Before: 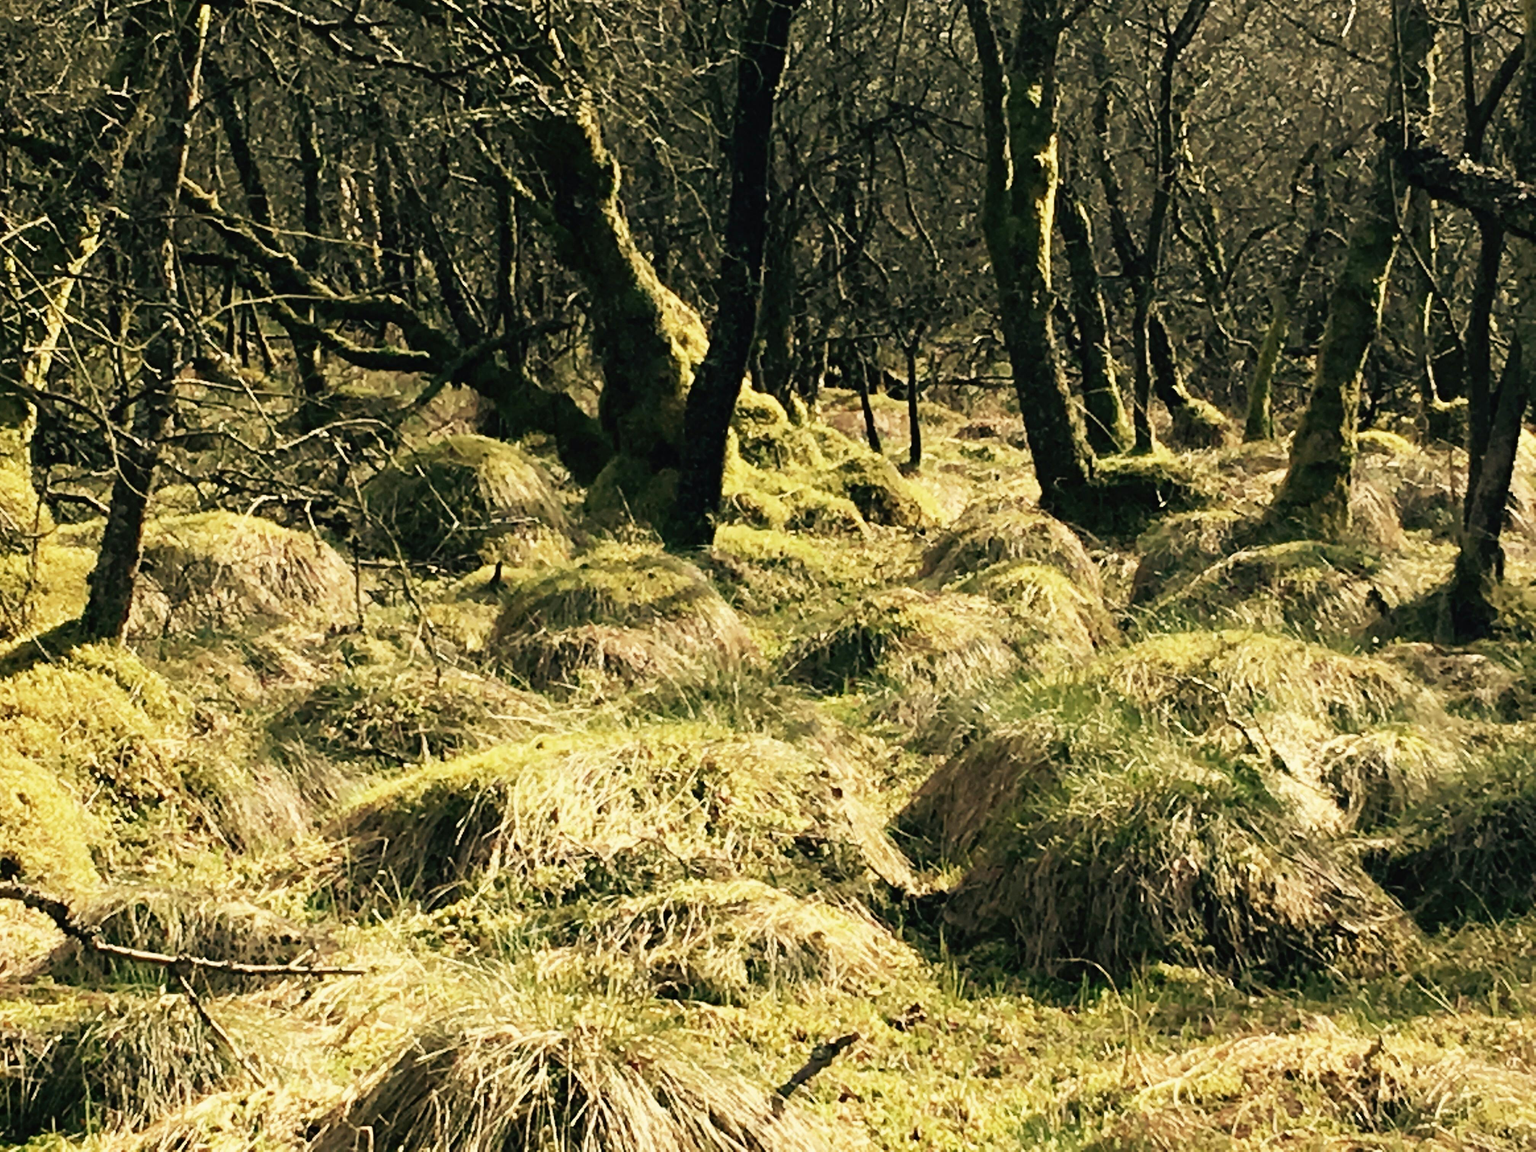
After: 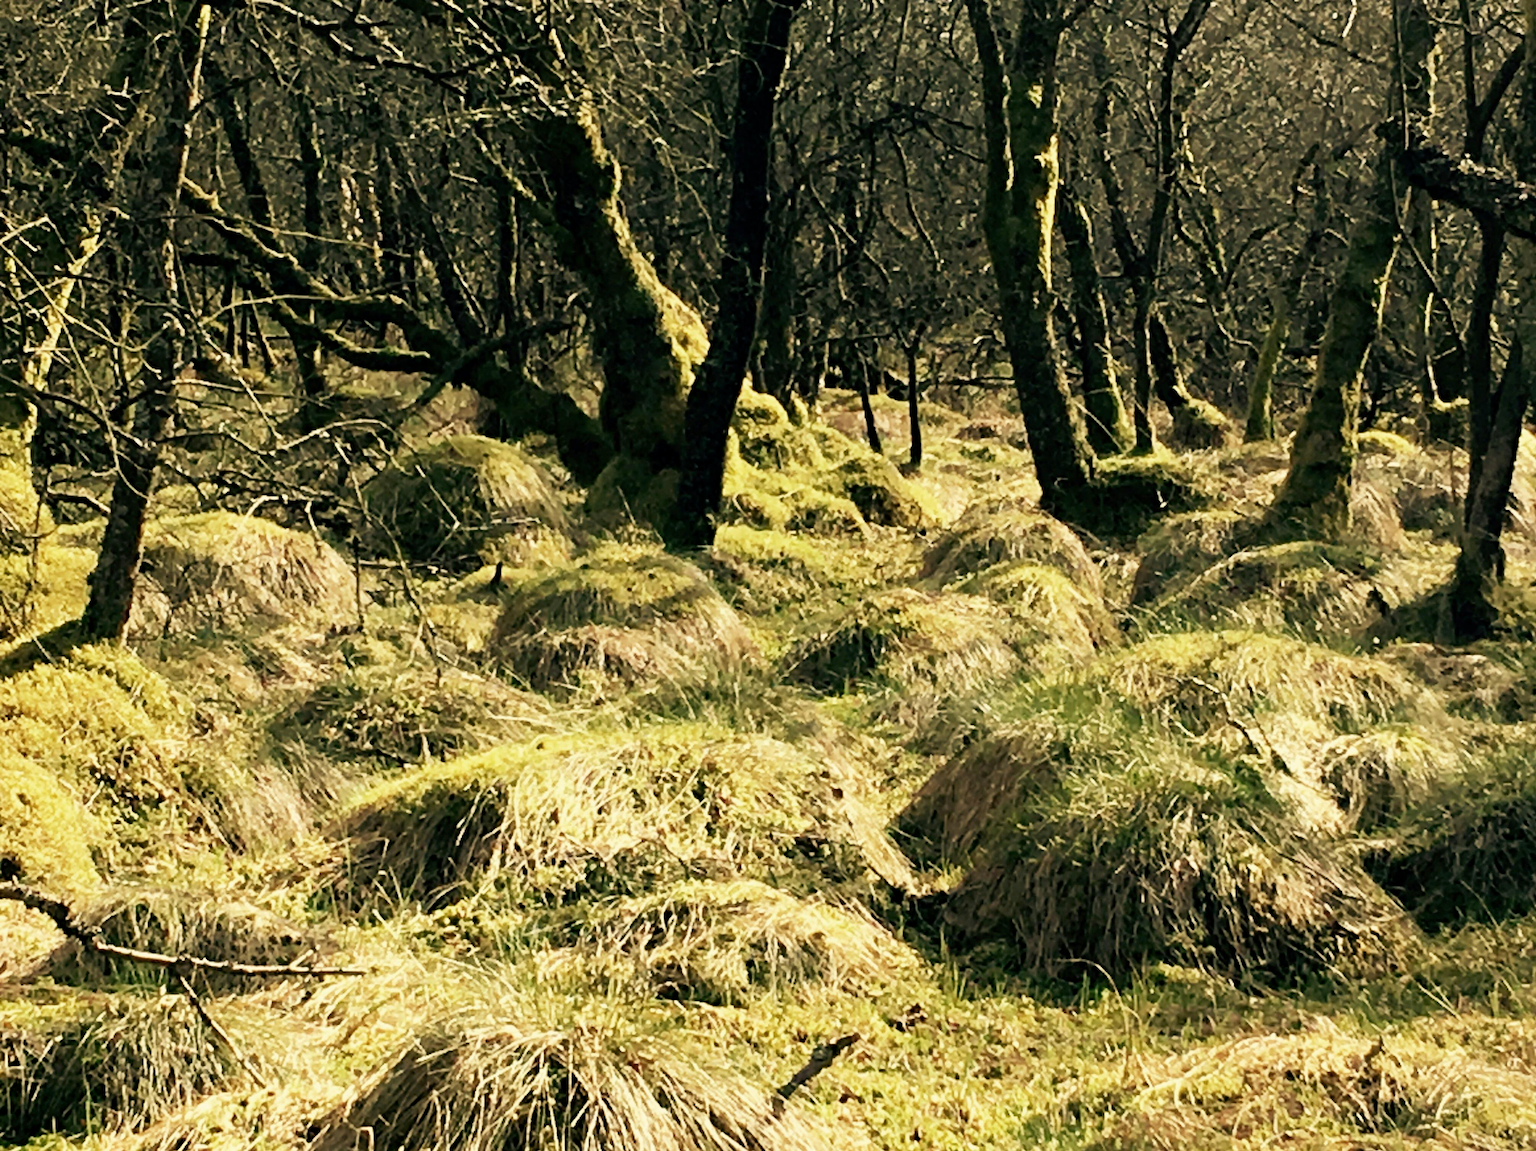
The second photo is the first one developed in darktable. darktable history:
color balance rgb: global offset › luminance -0.288%, global offset › hue 262.15°, perceptual saturation grading › global saturation 0.934%
